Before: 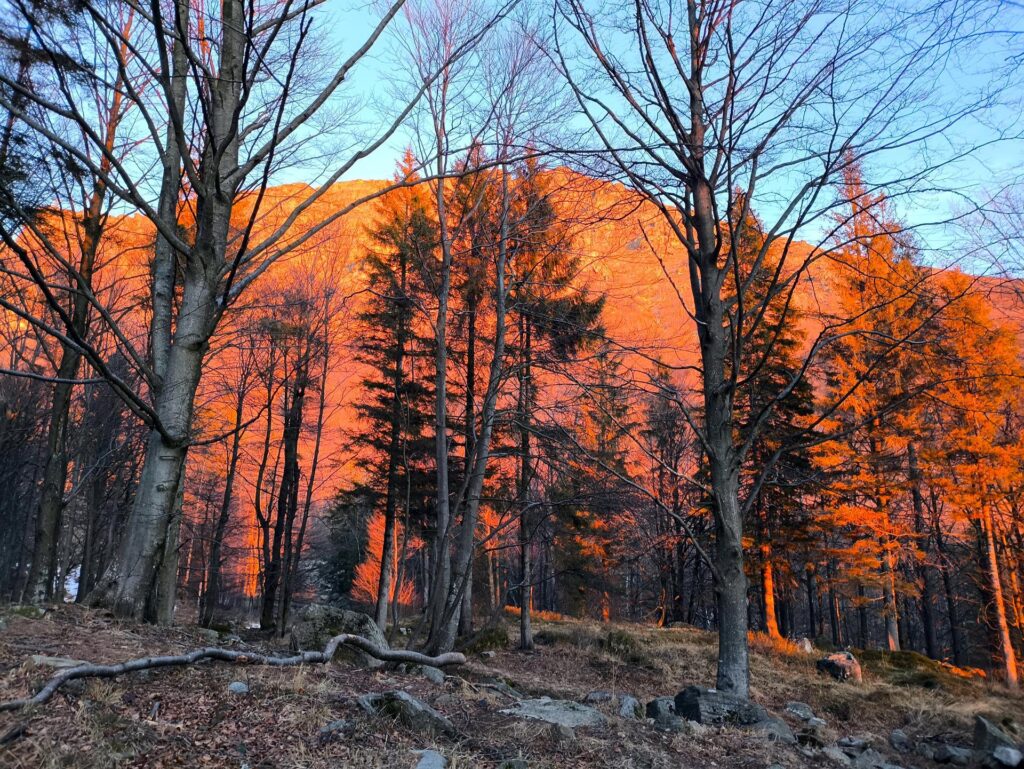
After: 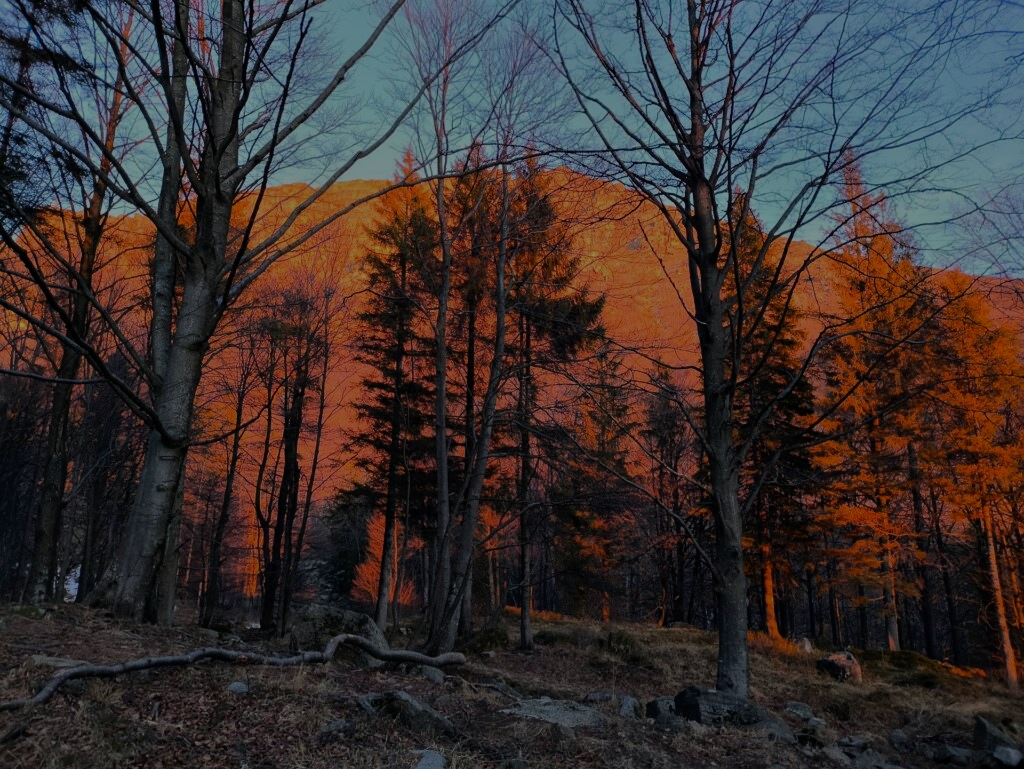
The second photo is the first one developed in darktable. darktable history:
tone equalizer: -8 EV -1.97 EV, -7 EV -1.97 EV, -6 EV -1.98 EV, -5 EV -1.97 EV, -4 EV -1.98 EV, -3 EV -1.97 EV, -2 EV -1.97 EV, -1 EV -1.62 EV, +0 EV -1.99 EV
